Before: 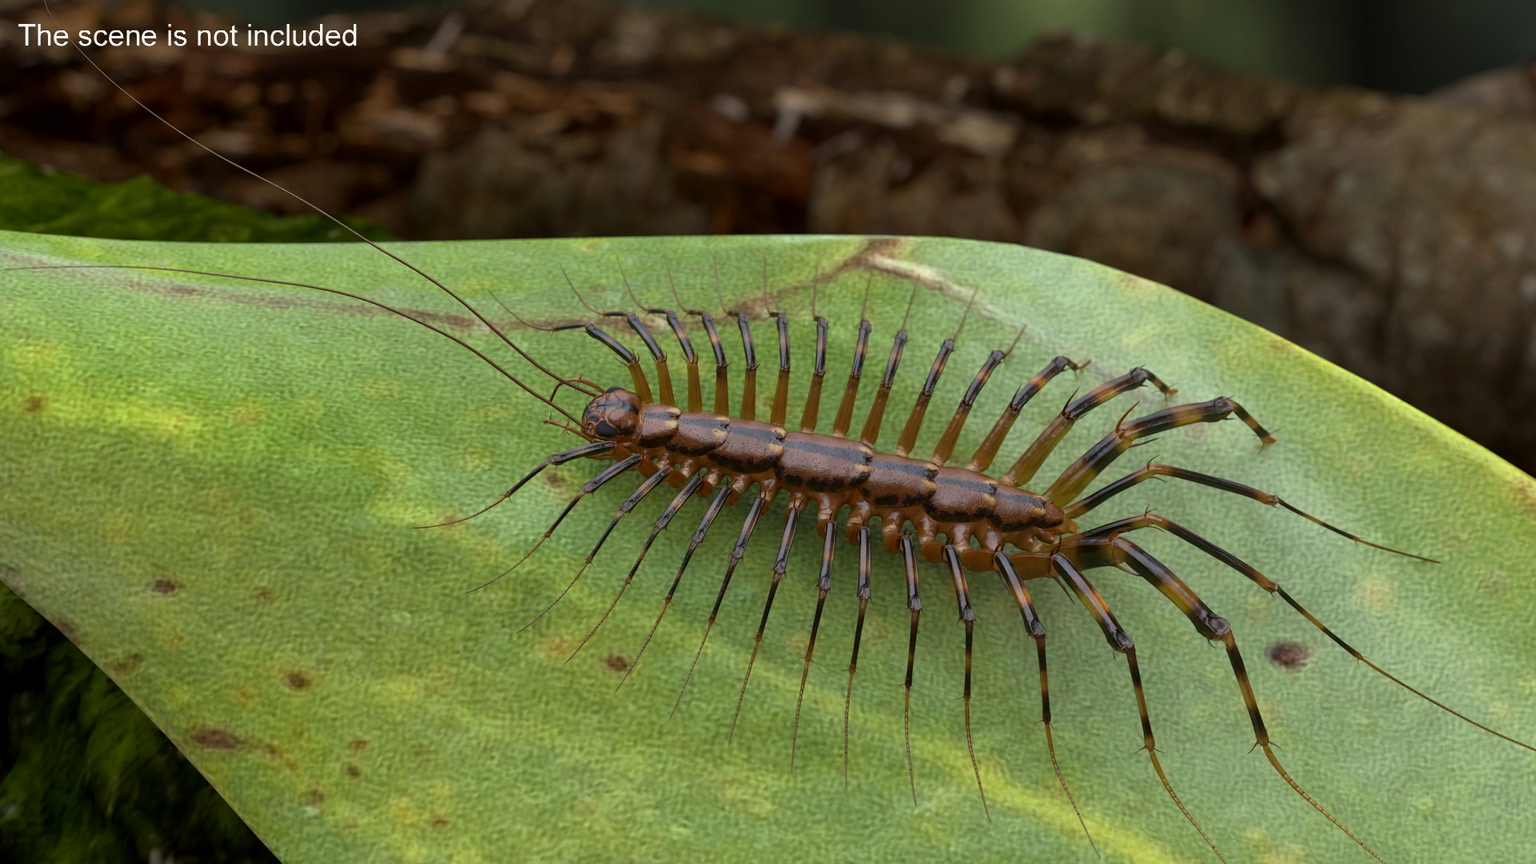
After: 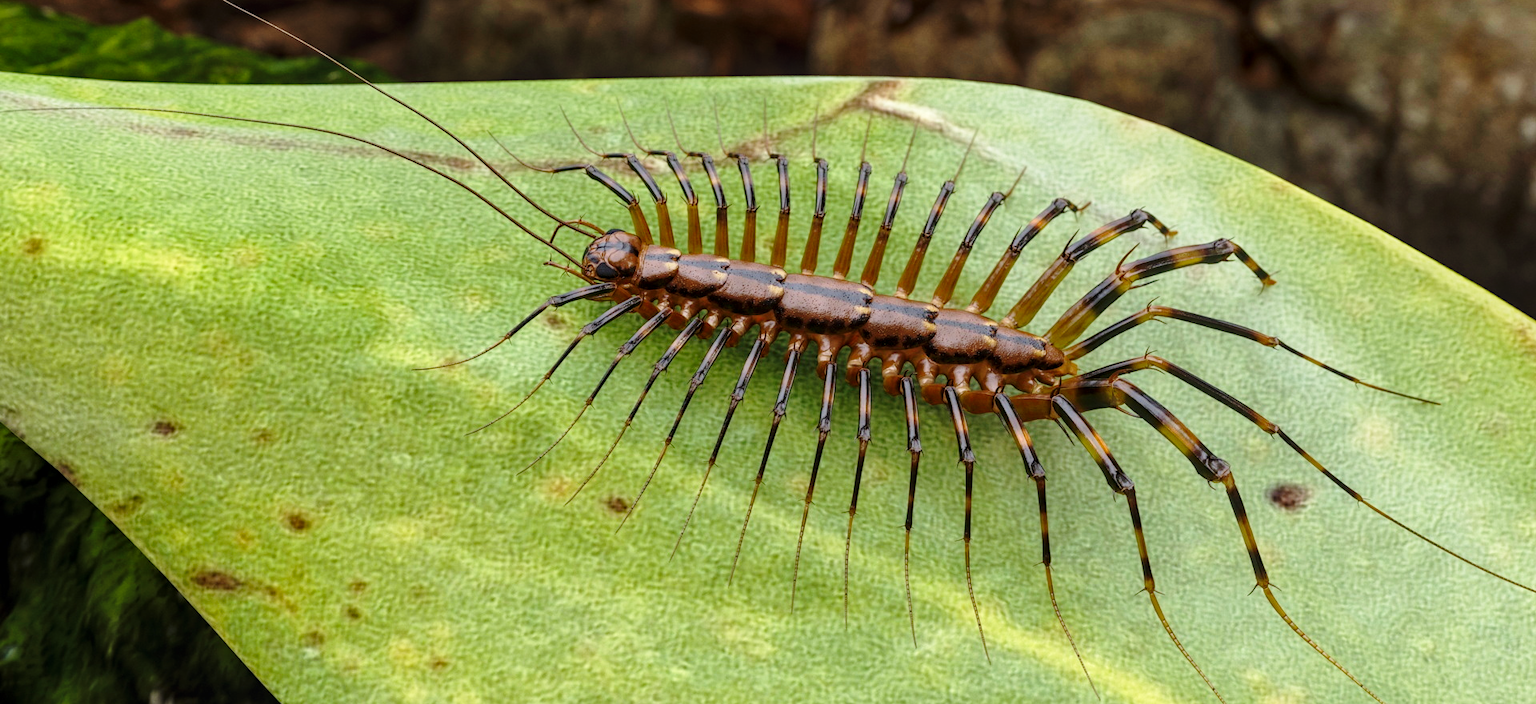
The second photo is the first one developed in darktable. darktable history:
base curve: curves: ch0 [(0, 0) (0.028, 0.03) (0.121, 0.232) (0.46, 0.748) (0.859, 0.968) (1, 1)], preserve colors none
crop and rotate: top 18.507%
local contrast: on, module defaults
